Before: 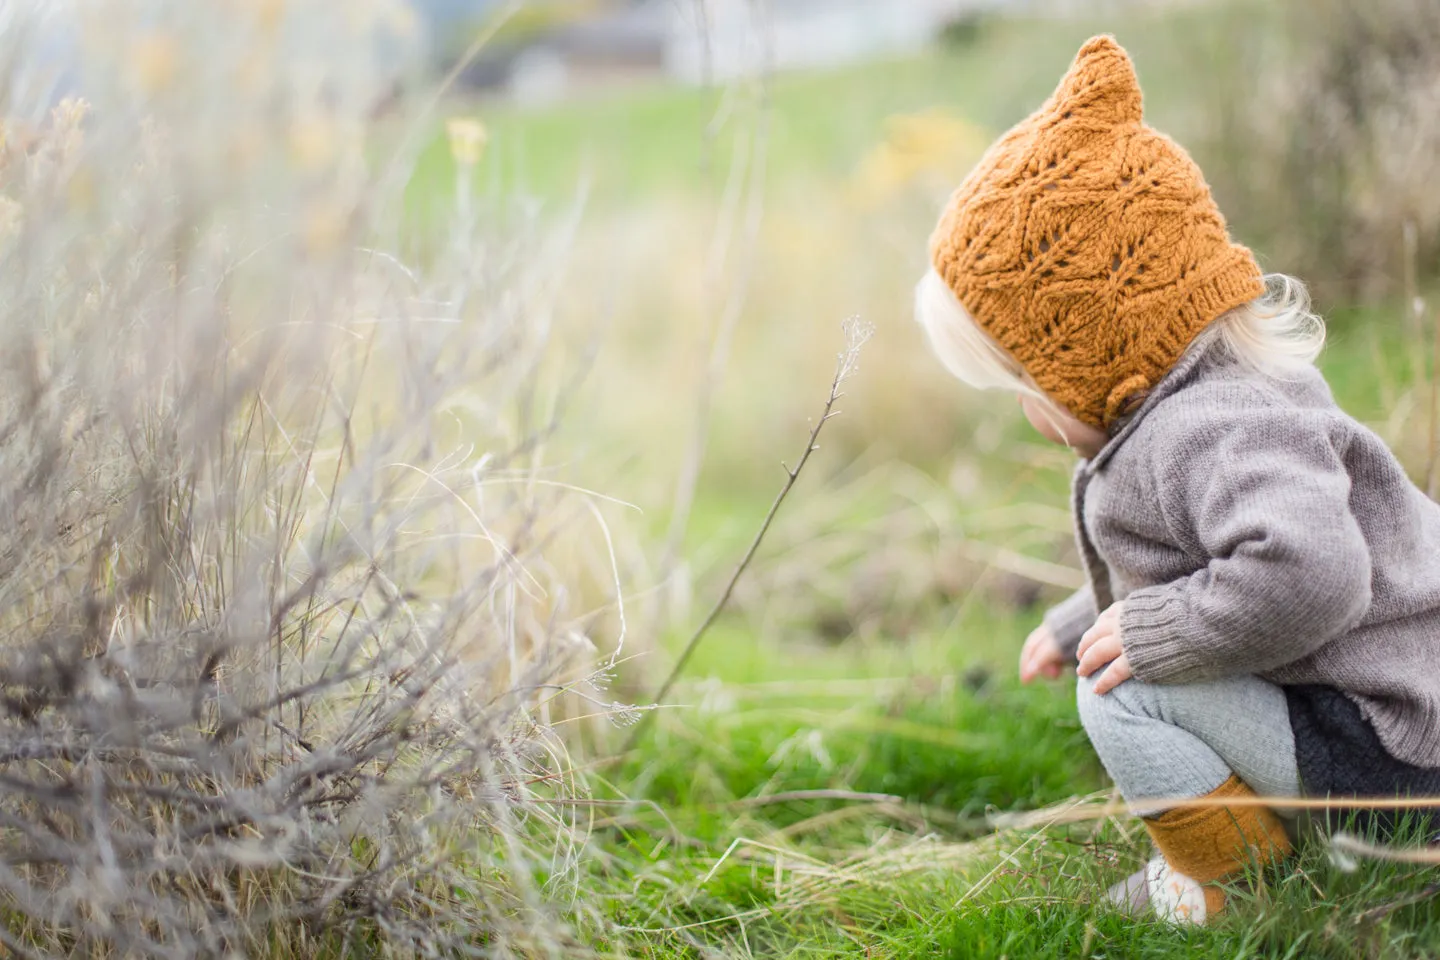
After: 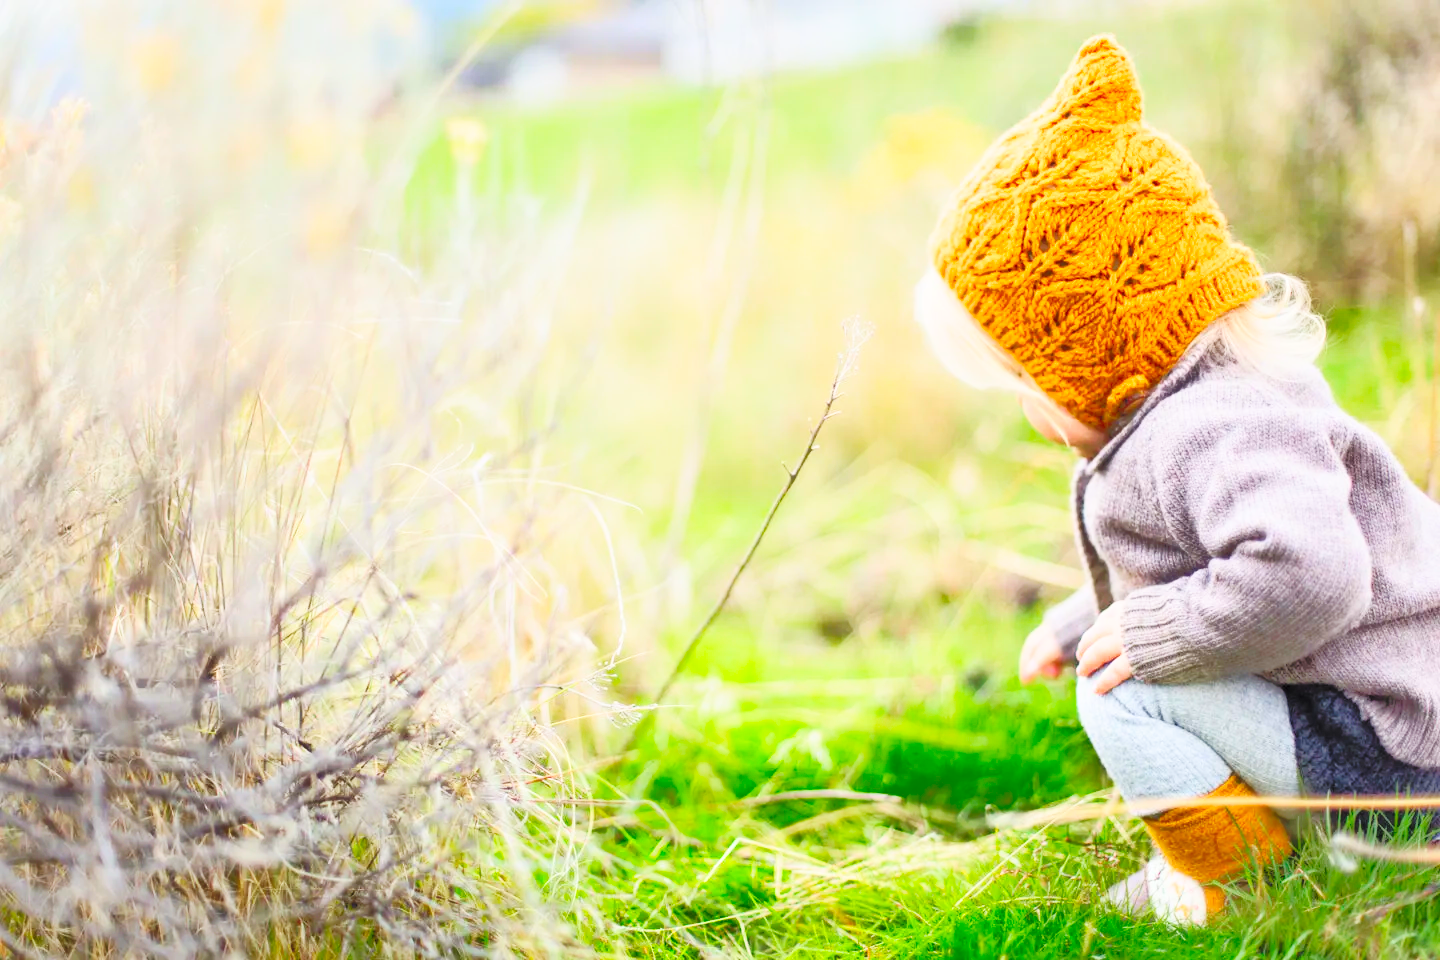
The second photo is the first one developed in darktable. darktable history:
base curve: curves: ch0 [(0, 0) (0.036, 0.025) (0.121, 0.166) (0.206, 0.329) (0.605, 0.79) (1, 1)], preserve colors none
shadows and highlights: on, module defaults
tone equalizer: -8 EV -0.528 EV, -7 EV -0.319 EV, -6 EV -0.083 EV, -5 EV 0.413 EV, -4 EV 0.985 EV, -3 EV 0.791 EV, -2 EV -0.01 EV, -1 EV 0.14 EV, +0 EV -0.012 EV, smoothing 1
contrast brightness saturation: contrast 0.24, brightness 0.26, saturation 0.39
